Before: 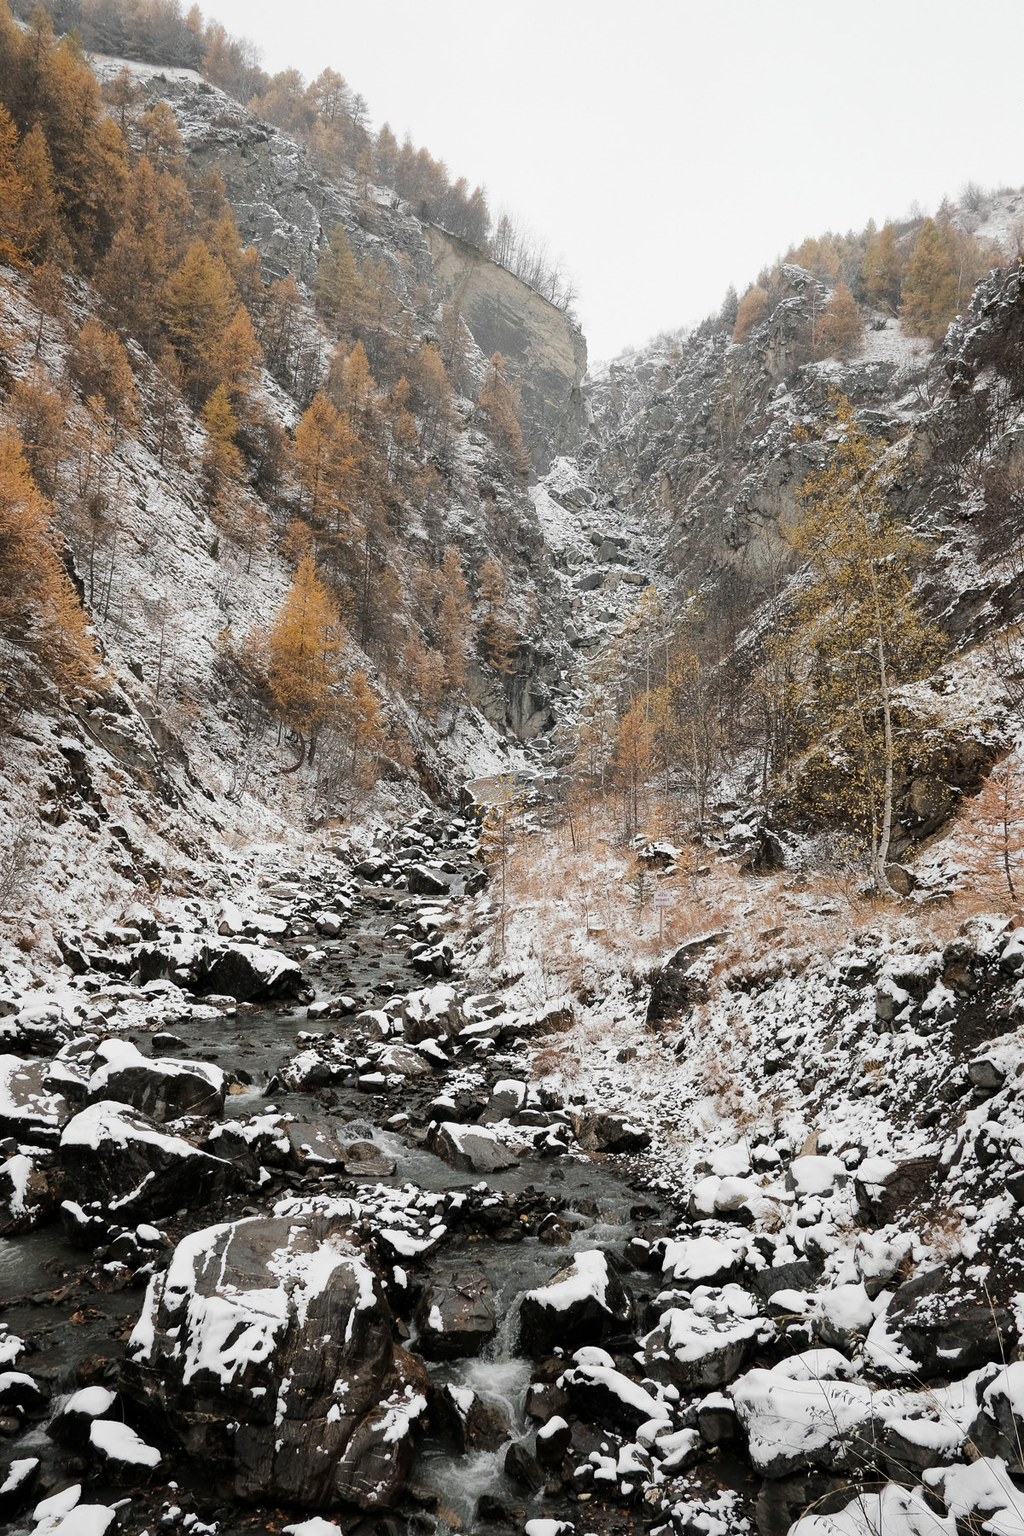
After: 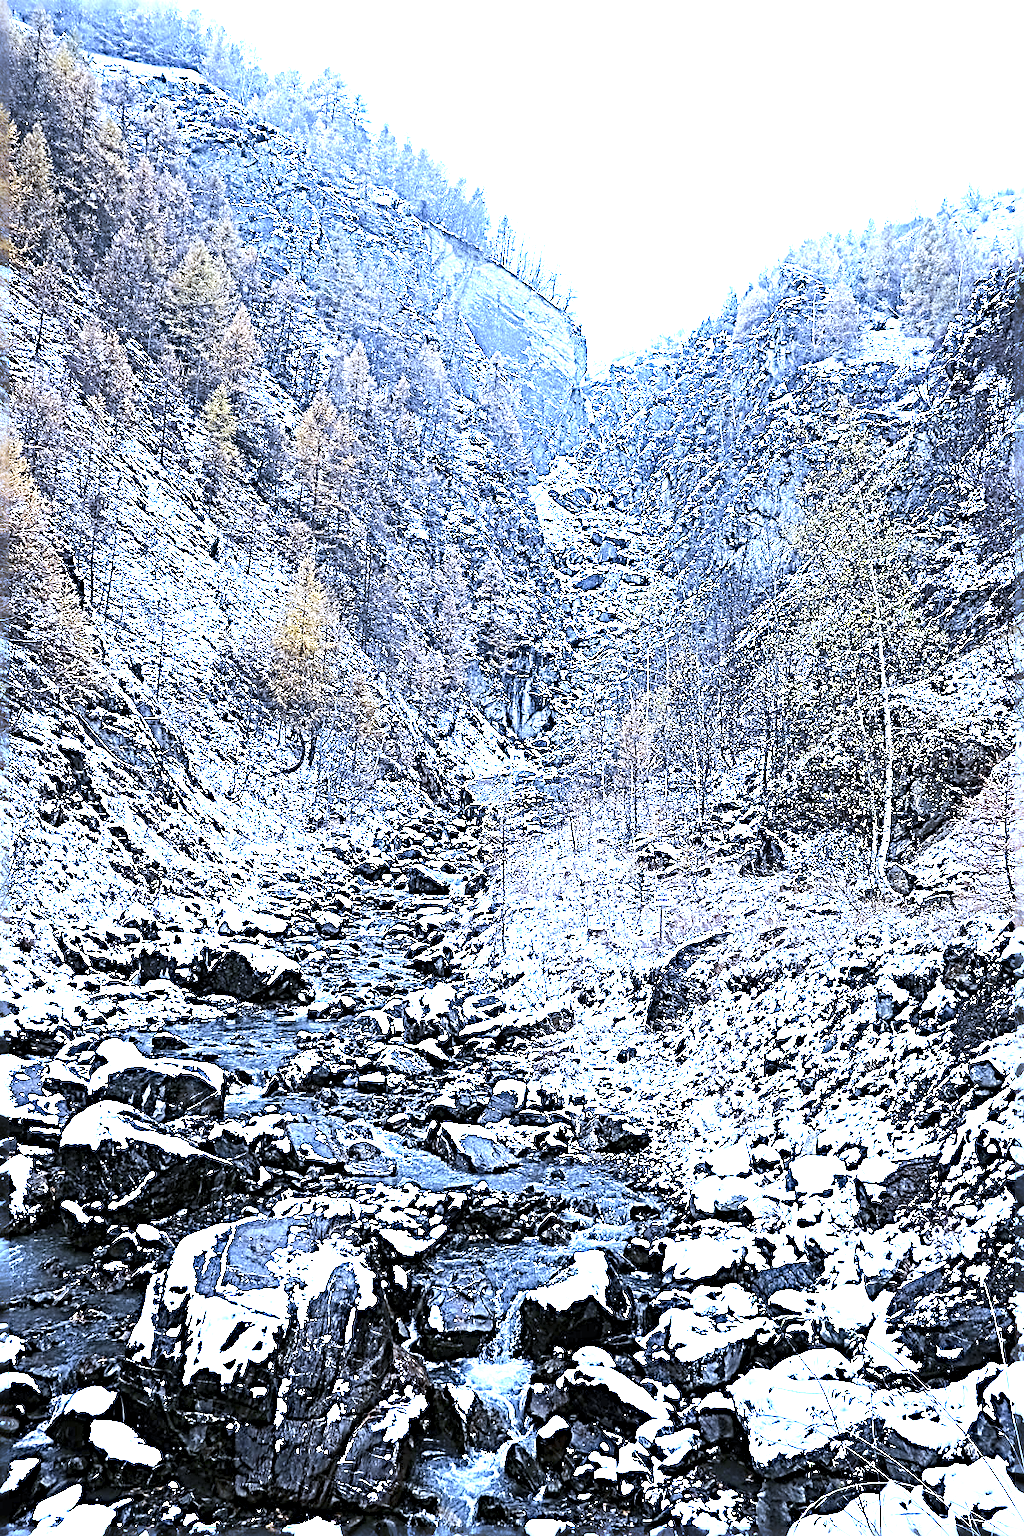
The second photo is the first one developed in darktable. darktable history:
exposure: black level correction 0, exposure 1.741 EV, compensate exposure bias true, compensate highlight preservation false
white balance: red 0.766, blue 1.537
sharpen: radius 4.001, amount 2
